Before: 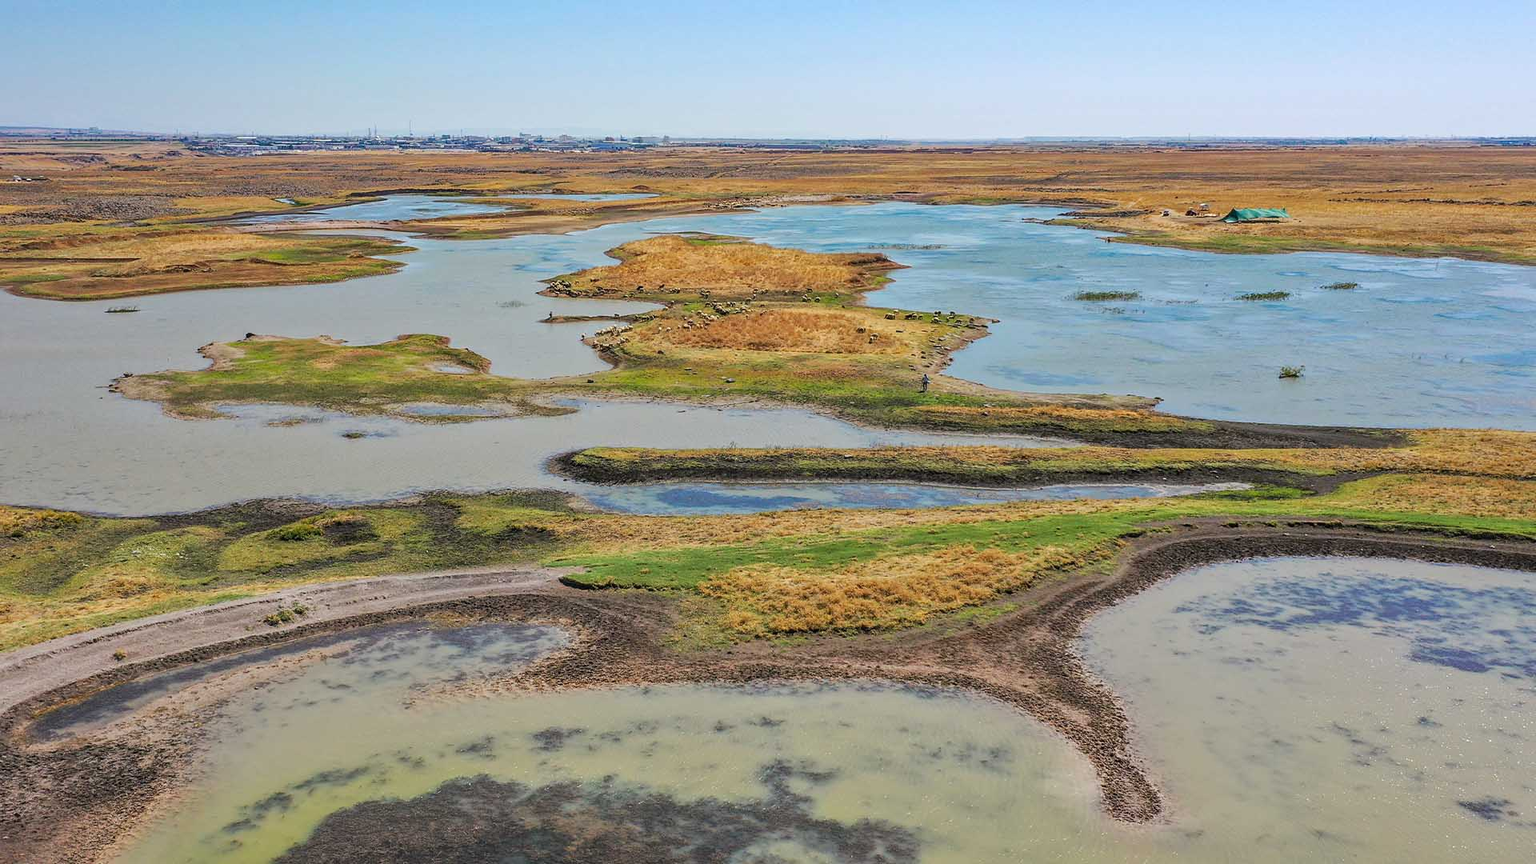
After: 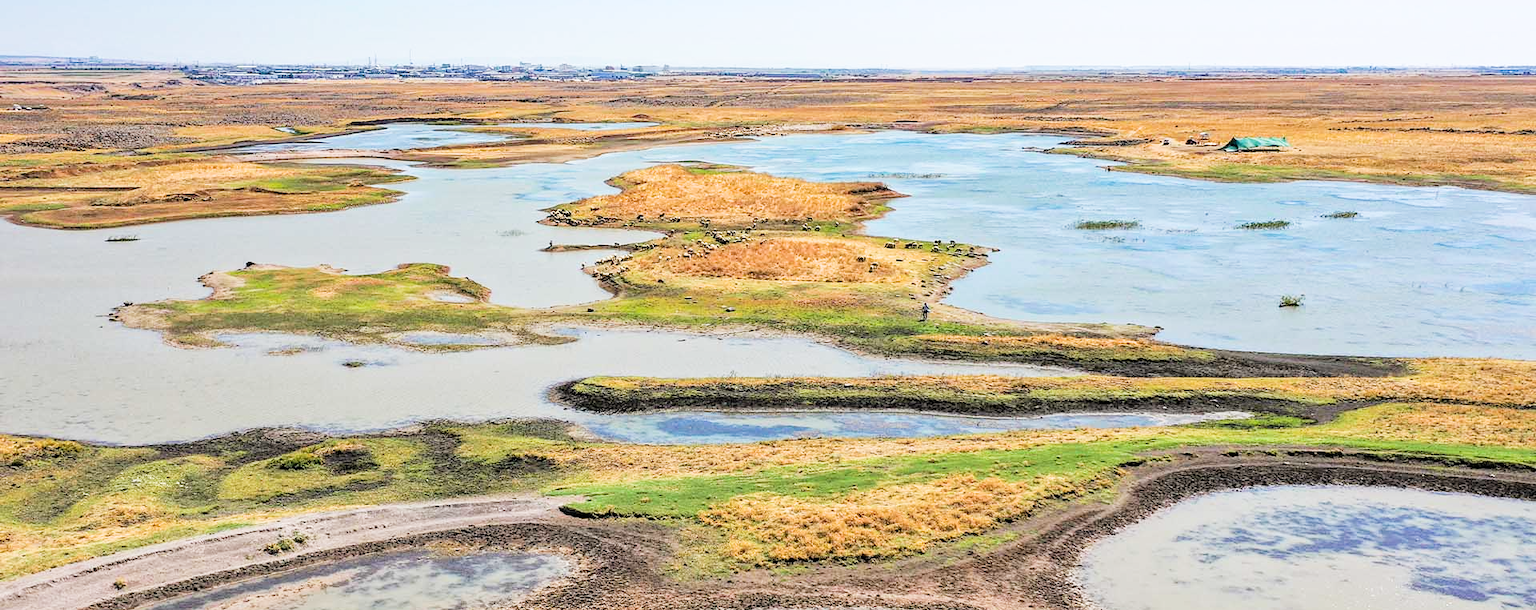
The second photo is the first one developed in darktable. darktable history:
crop and rotate: top 8.293%, bottom 20.996%
exposure: black level correction 0, exposure 1 EV, compensate exposure bias true, compensate highlight preservation false
filmic rgb: black relative exposure -5 EV, white relative exposure 3.5 EV, hardness 3.19, contrast 1.2, highlights saturation mix -50%
